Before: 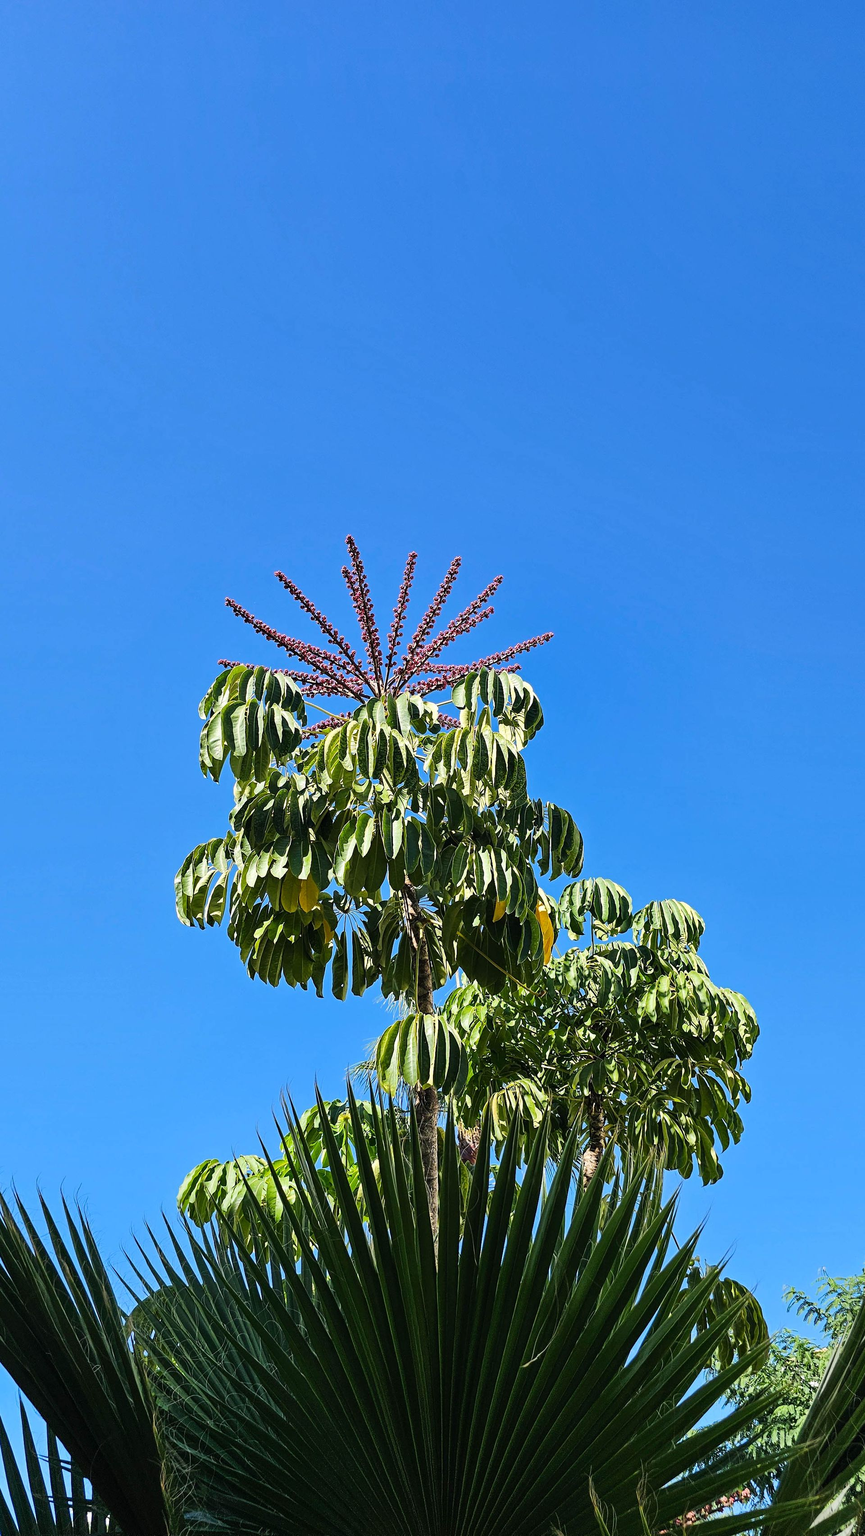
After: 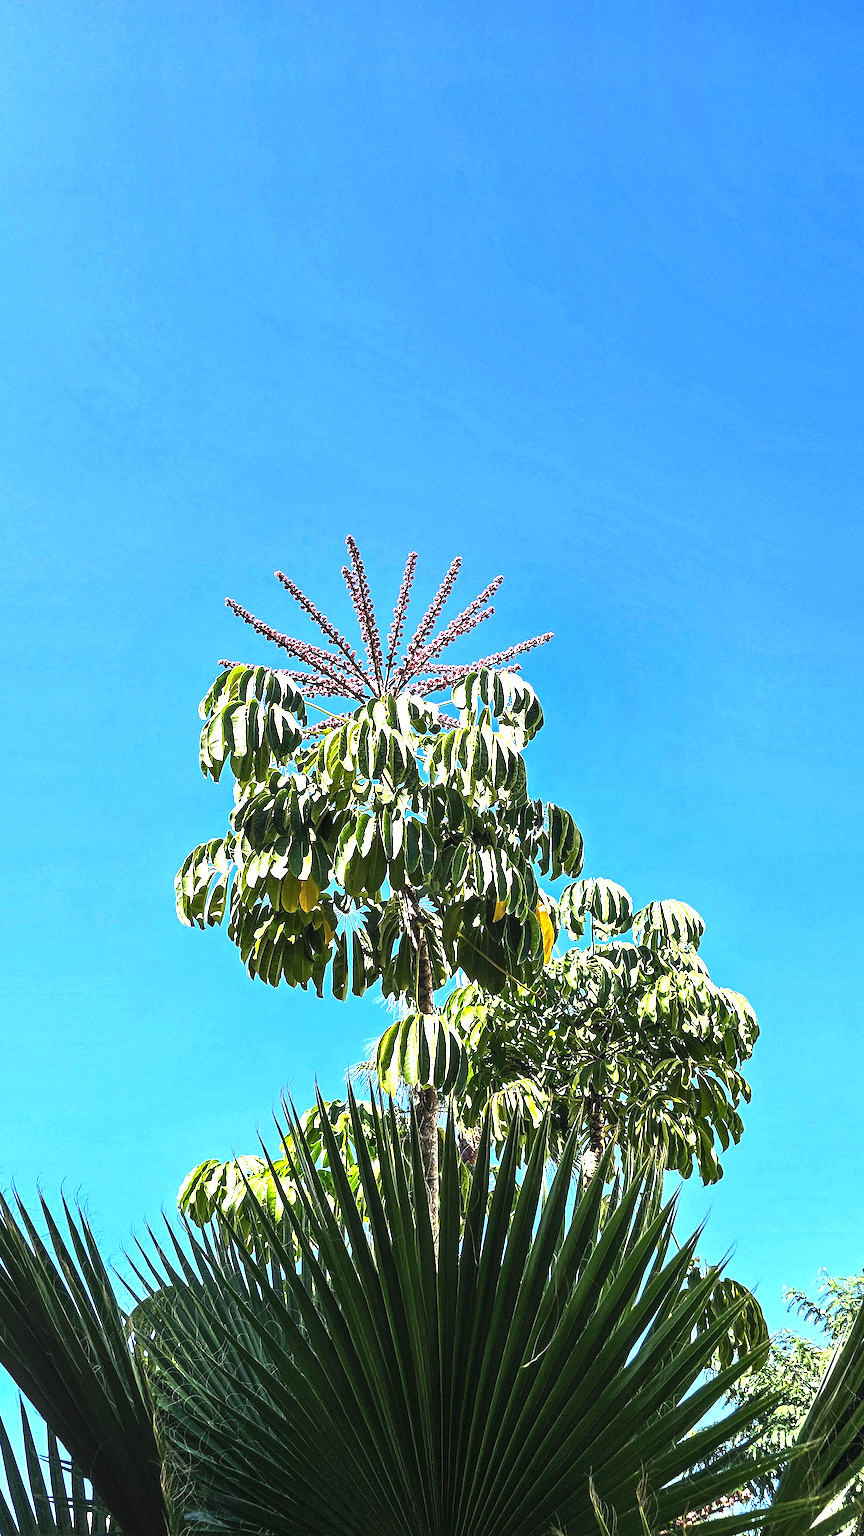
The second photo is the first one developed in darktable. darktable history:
local contrast: on, module defaults
exposure: black level correction 0, exposure 1.3 EV, compensate highlight preservation false
rgb curve: curves: ch0 [(0, 0) (0.415, 0.237) (1, 1)]
